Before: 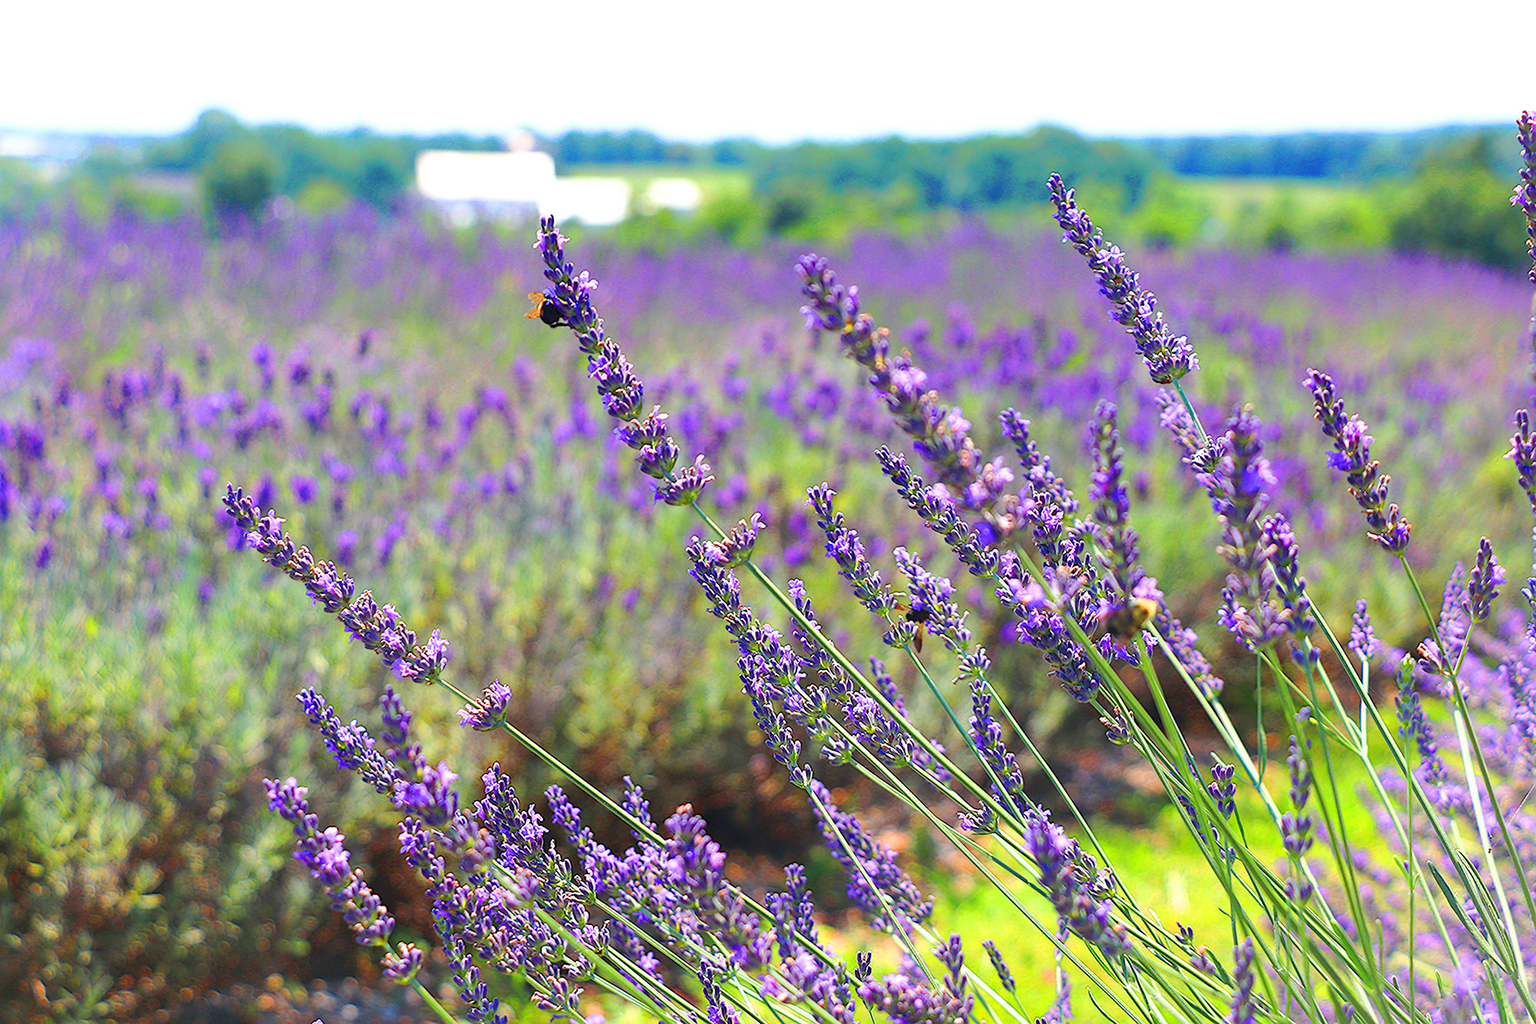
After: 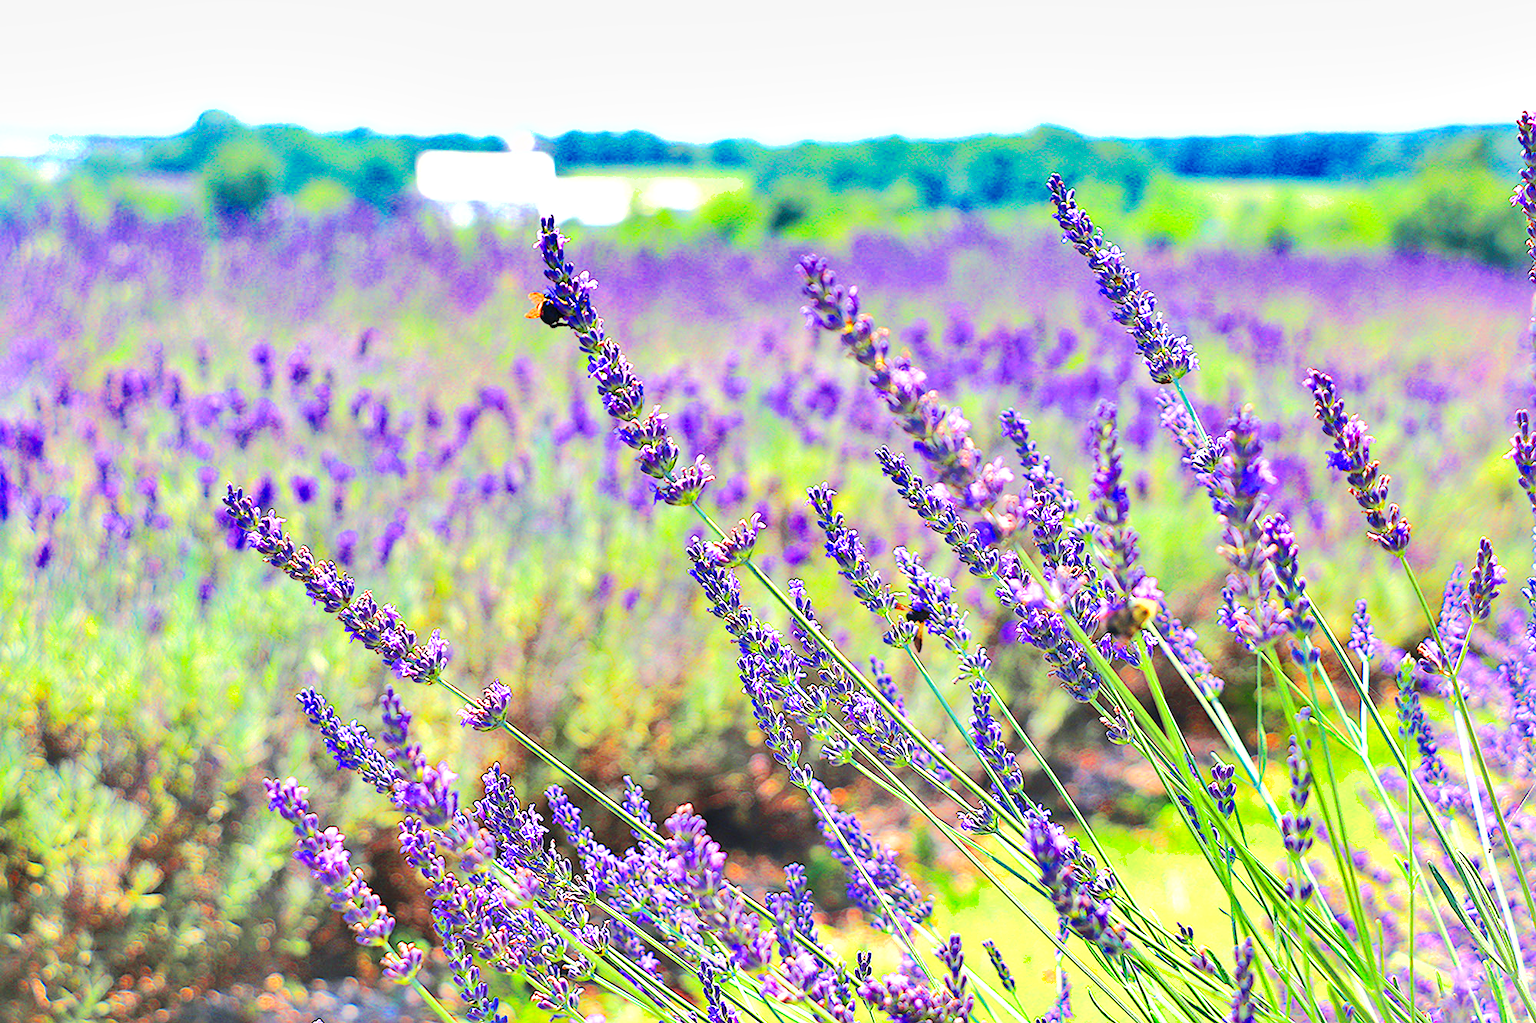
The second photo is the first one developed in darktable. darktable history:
shadows and highlights: soften with gaussian
contrast equalizer: octaves 7, y [[0.5, 0.486, 0.447, 0.446, 0.489, 0.5], [0.5 ×6], [0.5 ×6], [0 ×6], [0 ×6]], mix -0.3
exposure: black level correction 0, exposure 0.392 EV, compensate highlight preservation false
tone equalizer: -7 EV 0.145 EV, -6 EV 0.628 EV, -5 EV 1.15 EV, -4 EV 1.36 EV, -3 EV 1.16 EV, -2 EV 0.6 EV, -1 EV 0.145 EV, edges refinement/feathering 500, mask exposure compensation -1.57 EV, preserve details no
